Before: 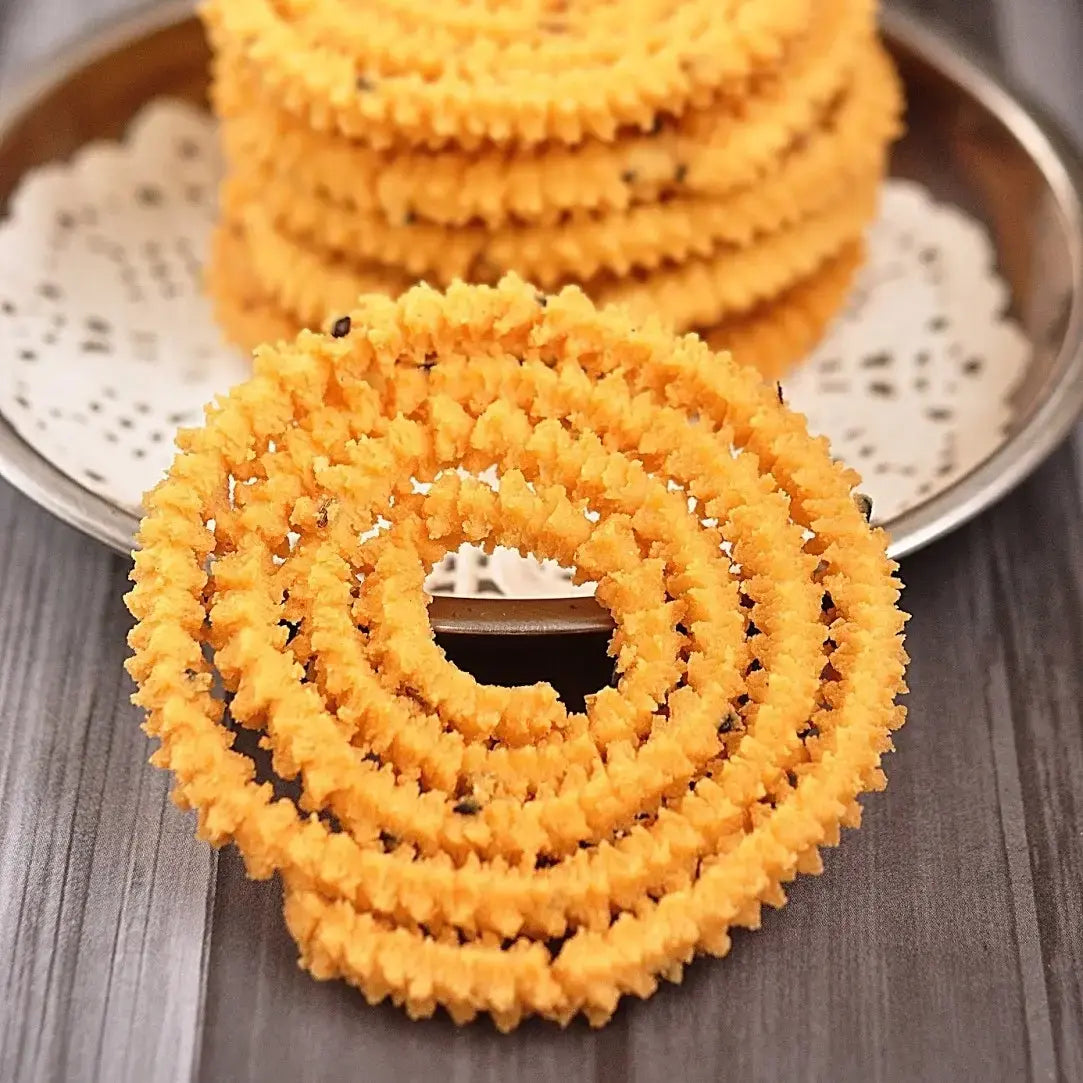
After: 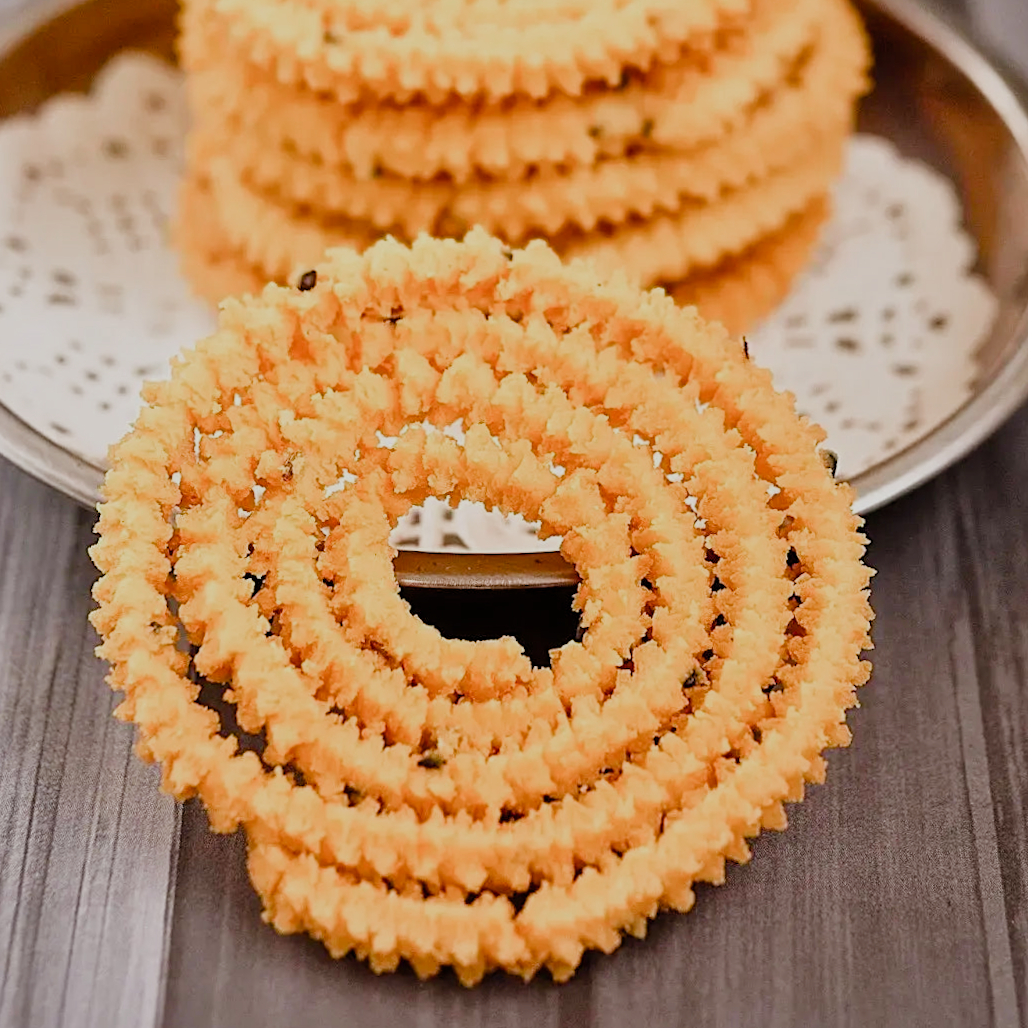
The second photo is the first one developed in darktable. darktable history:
color balance rgb: perceptual saturation grading › global saturation 20%, perceptual saturation grading › highlights -25%, perceptual saturation grading › shadows 25%
fill light: on, module defaults
crop and rotate: angle -1.96°, left 3.097%, top 4.154%, right 1.586%, bottom 0.529%
filmic rgb: middle gray luminance 18.42%, black relative exposure -11.25 EV, white relative exposure 3.75 EV, threshold 6 EV, target black luminance 0%, hardness 5.87, latitude 57.4%, contrast 0.963, shadows ↔ highlights balance 49.98%, add noise in highlights 0, preserve chrominance luminance Y, color science v3 (2019), use custom middle-gray values true, iterations of high-quality reconstruction 0, contrast in highlights soft, enable highlight reconstruction true
rotate and perspective: rotation -1.75°, automatic cropping off
